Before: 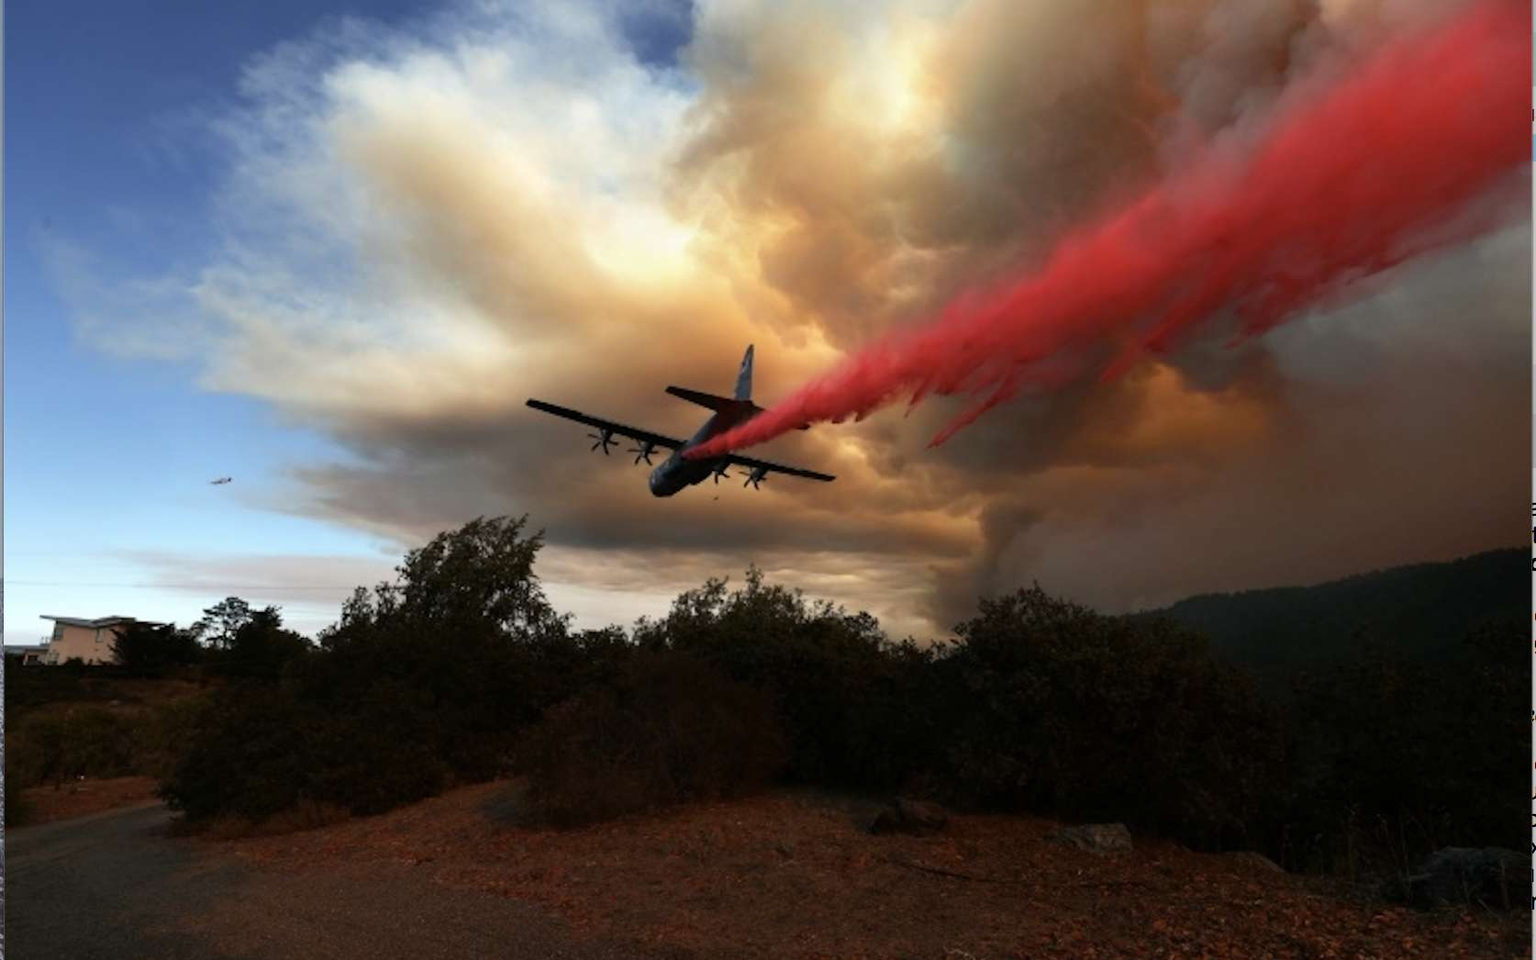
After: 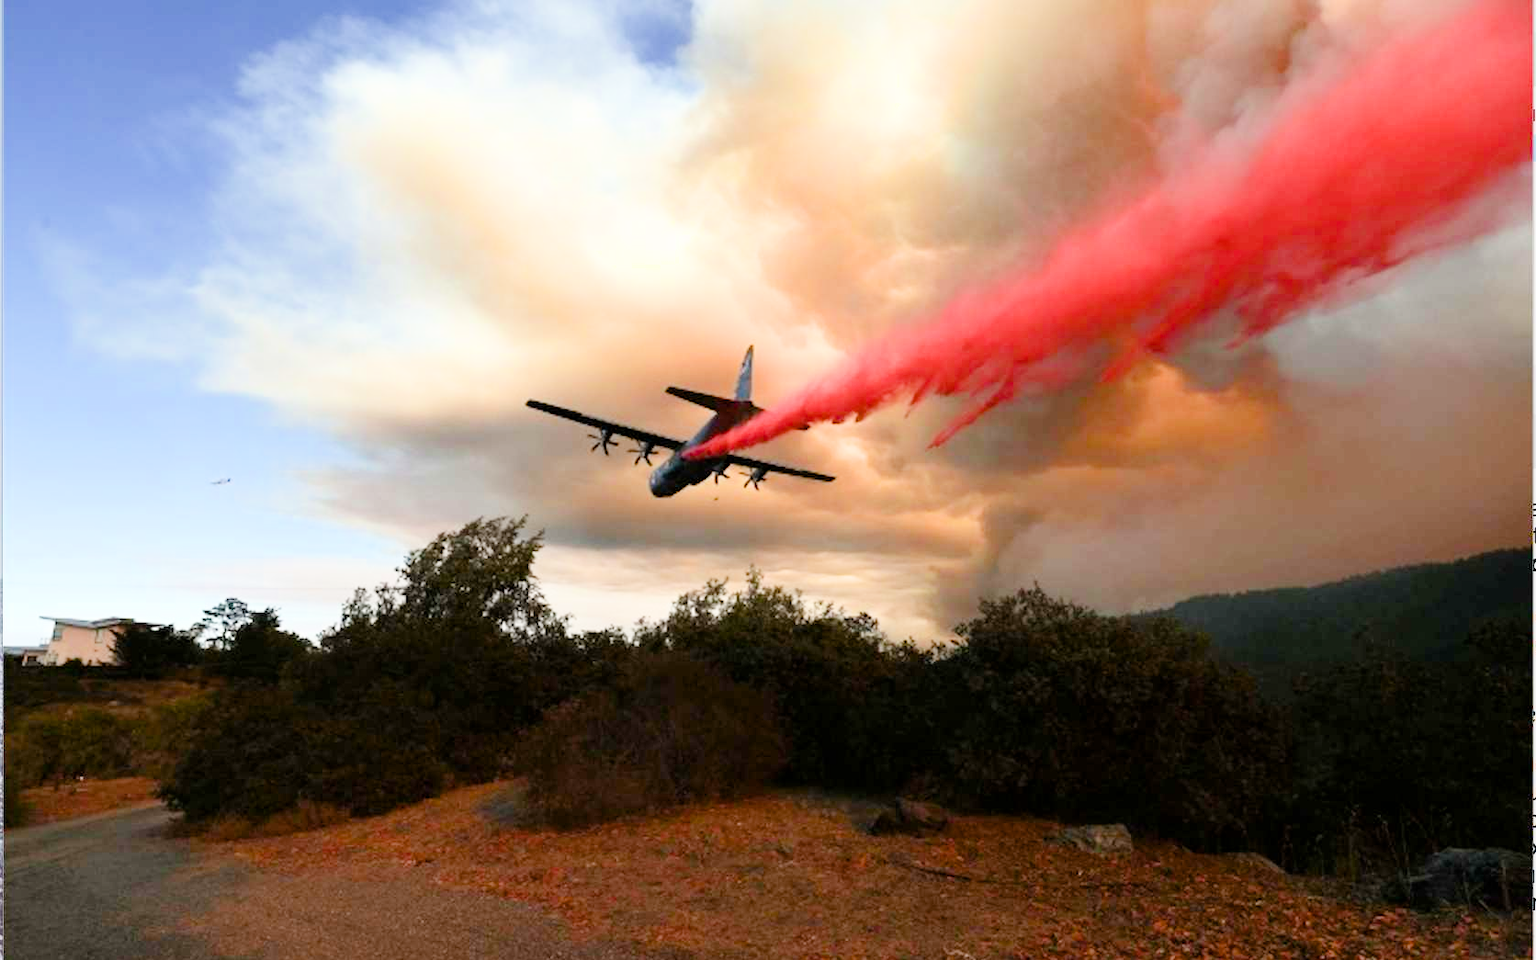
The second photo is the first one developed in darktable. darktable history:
crop: left 0.07%
filmic rgb: black relative exposure -7.65 EV, white relative exposure 4.56 EV, hardness 3.61
color balance rgb: perceptual saturation grading › global saturation 20.201%, perceptual saturation grading › highlights -19.833%, perceptual saturation grading › shadows 29.43%
exposure: exposure 2.037 EV, compensate highlight preservation false
